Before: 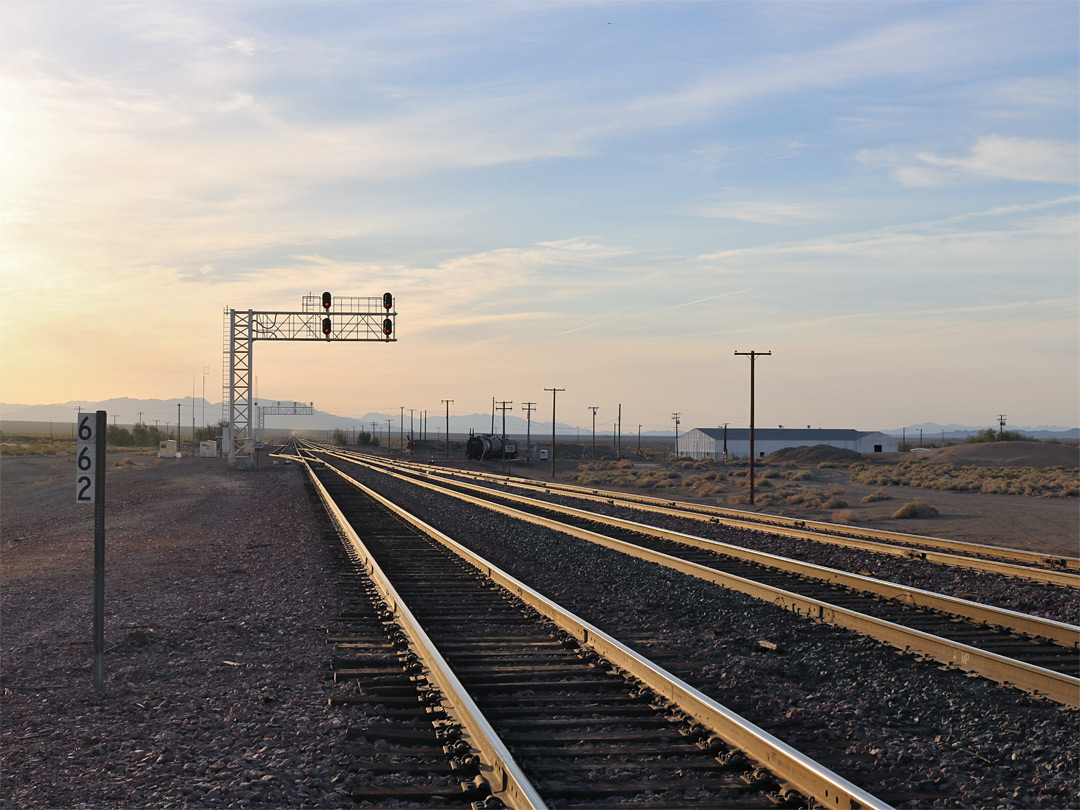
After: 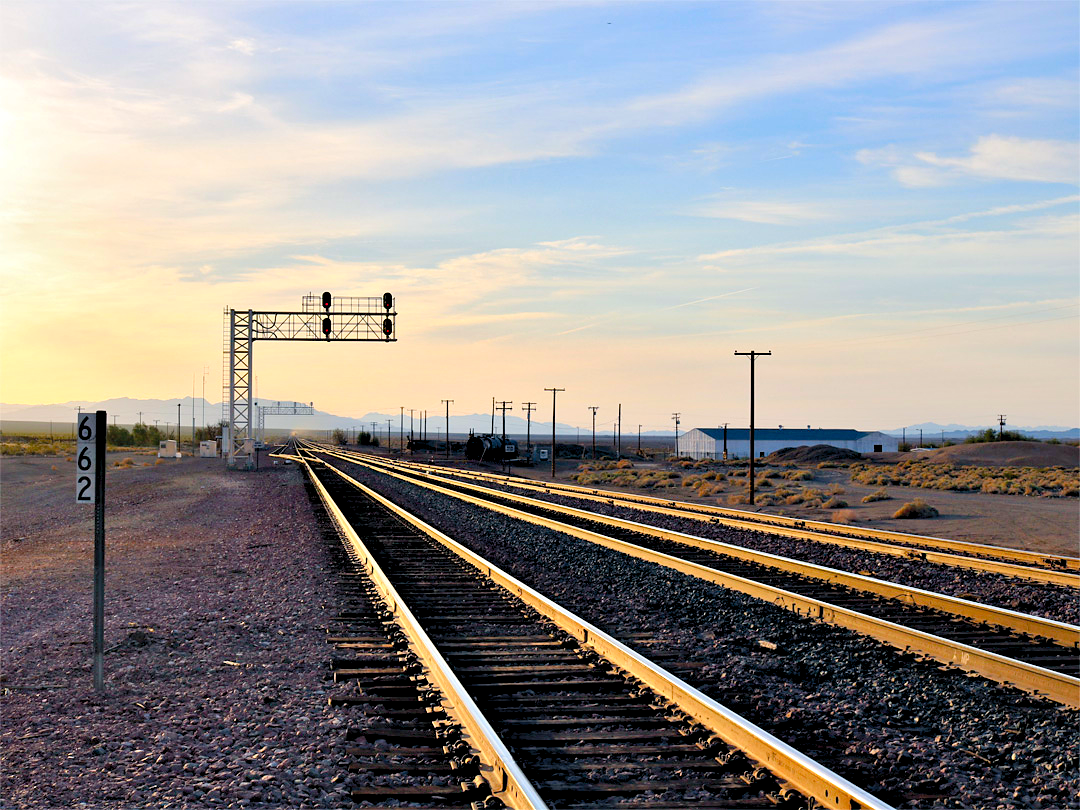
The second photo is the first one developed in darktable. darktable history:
color balance rgb: global offset › luminance -0.468%, perceptual saturation grading › global saturation 20%, perceptual saturation grading › highlights -24.922%, perceptual saturation grading › shadows 25.881%, global vibrance 5.009%
contrast equalizer: y [[0.6 ×6], [0.55 ×6], [0 ×6], [0 ×6], [0 ×6]]
contrast brightness saturation: contrast 0.066, brightness 0.178, saturation 0.413
